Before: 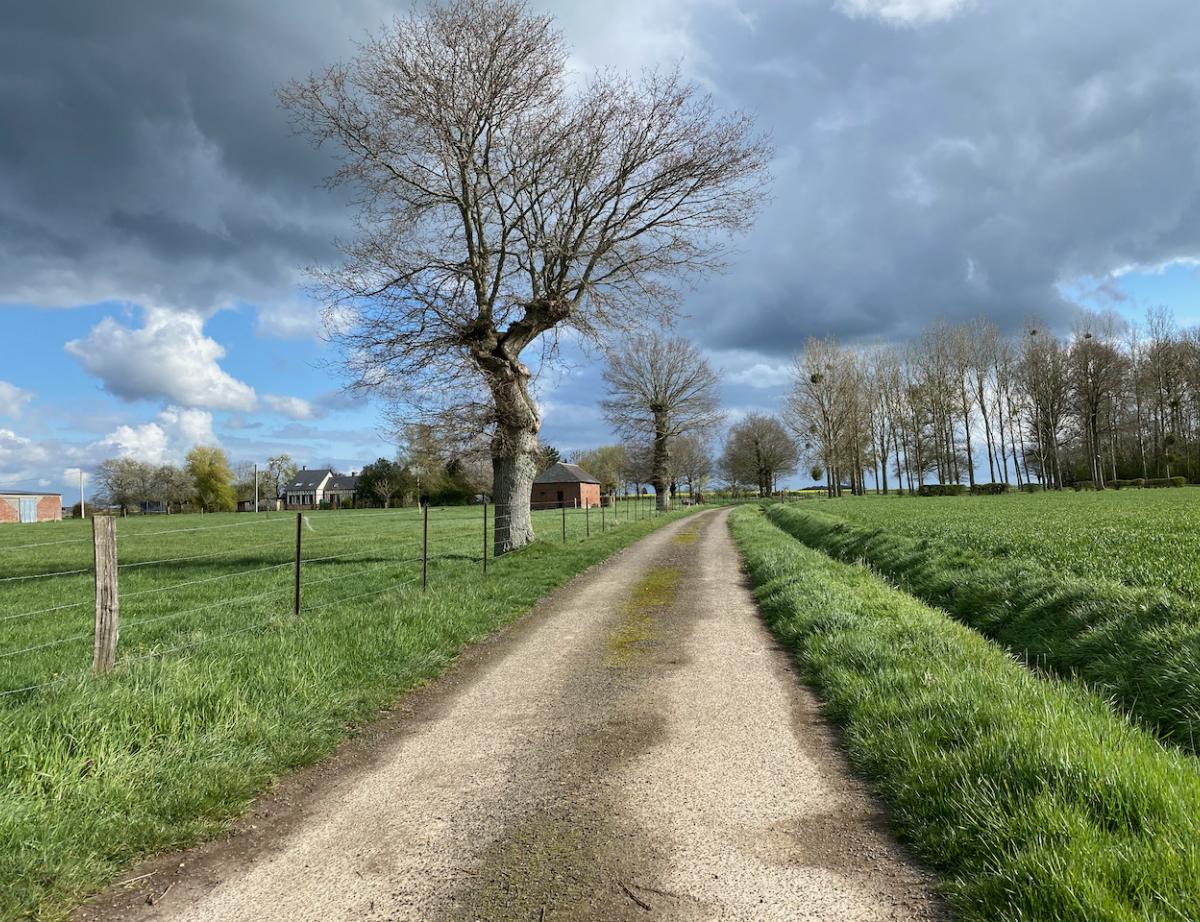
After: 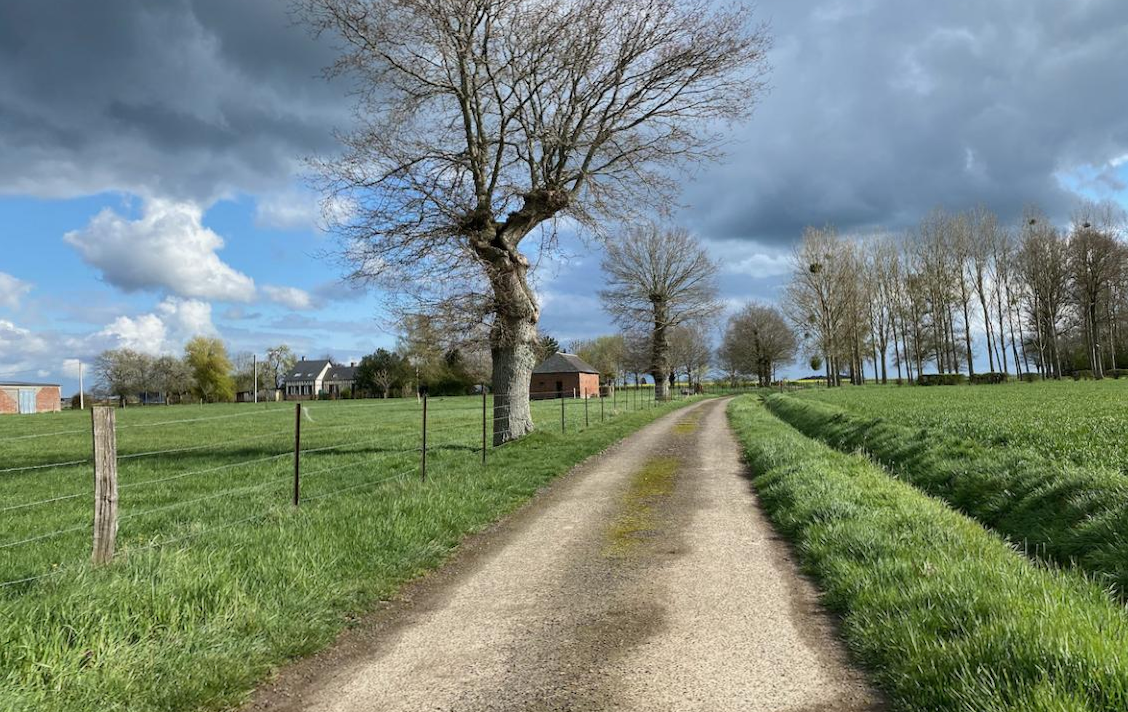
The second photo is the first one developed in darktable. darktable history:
crop and rotate: angle 0.087°, top 11.928%, right 5.78%, bottom 10.614%
